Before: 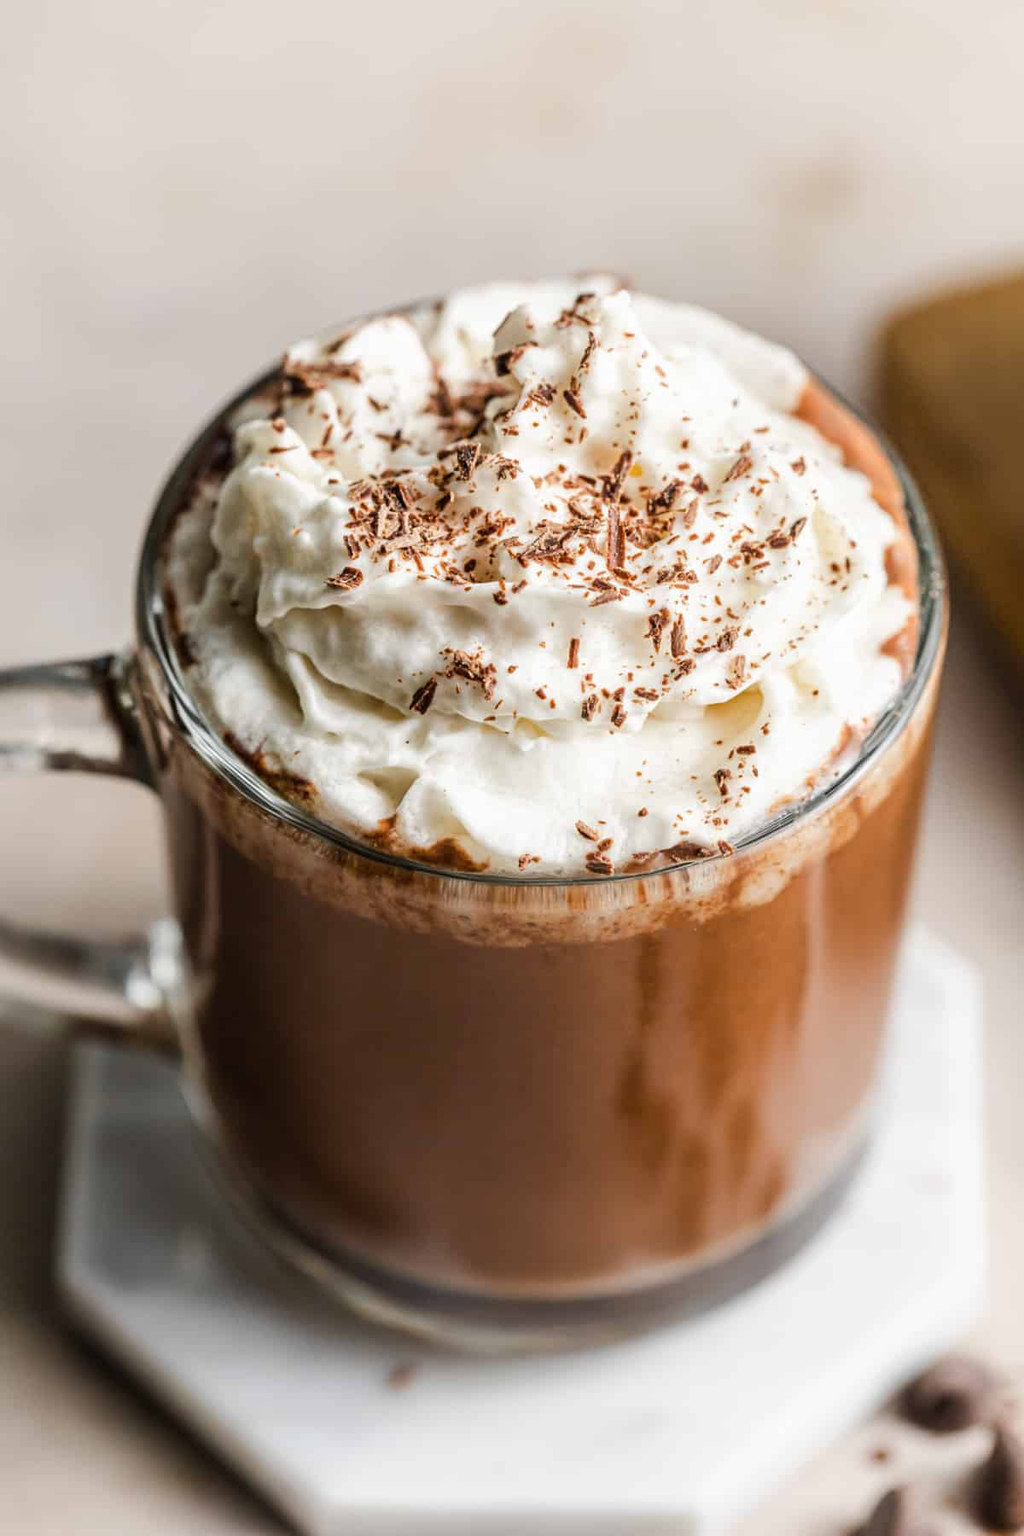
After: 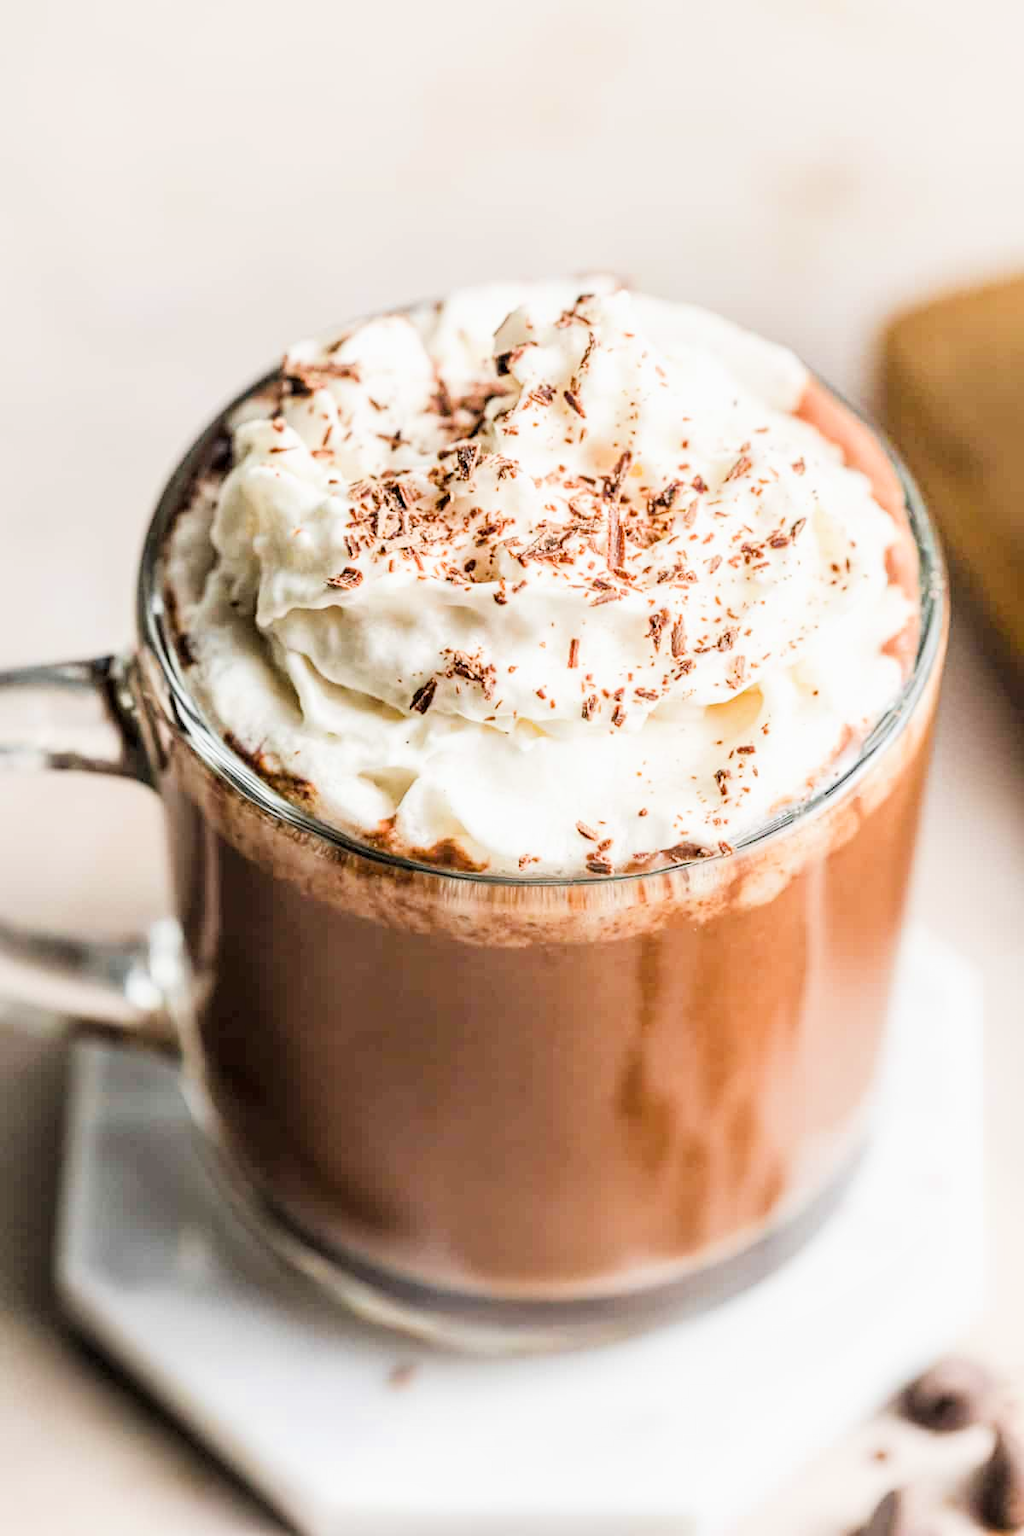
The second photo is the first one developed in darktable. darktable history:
filmic rgb: black relative exposure -7.65 EV, white relative exposure 4.56 EV, hardness 3.61, contrast 1.05
local contrast: highlights 100%, shadows 100%, detail 120%, midtone range 0.2
exposure: black level correction 0, exposure 1.388 EV, compensate exposure bias true, compensate highlight preservation false
